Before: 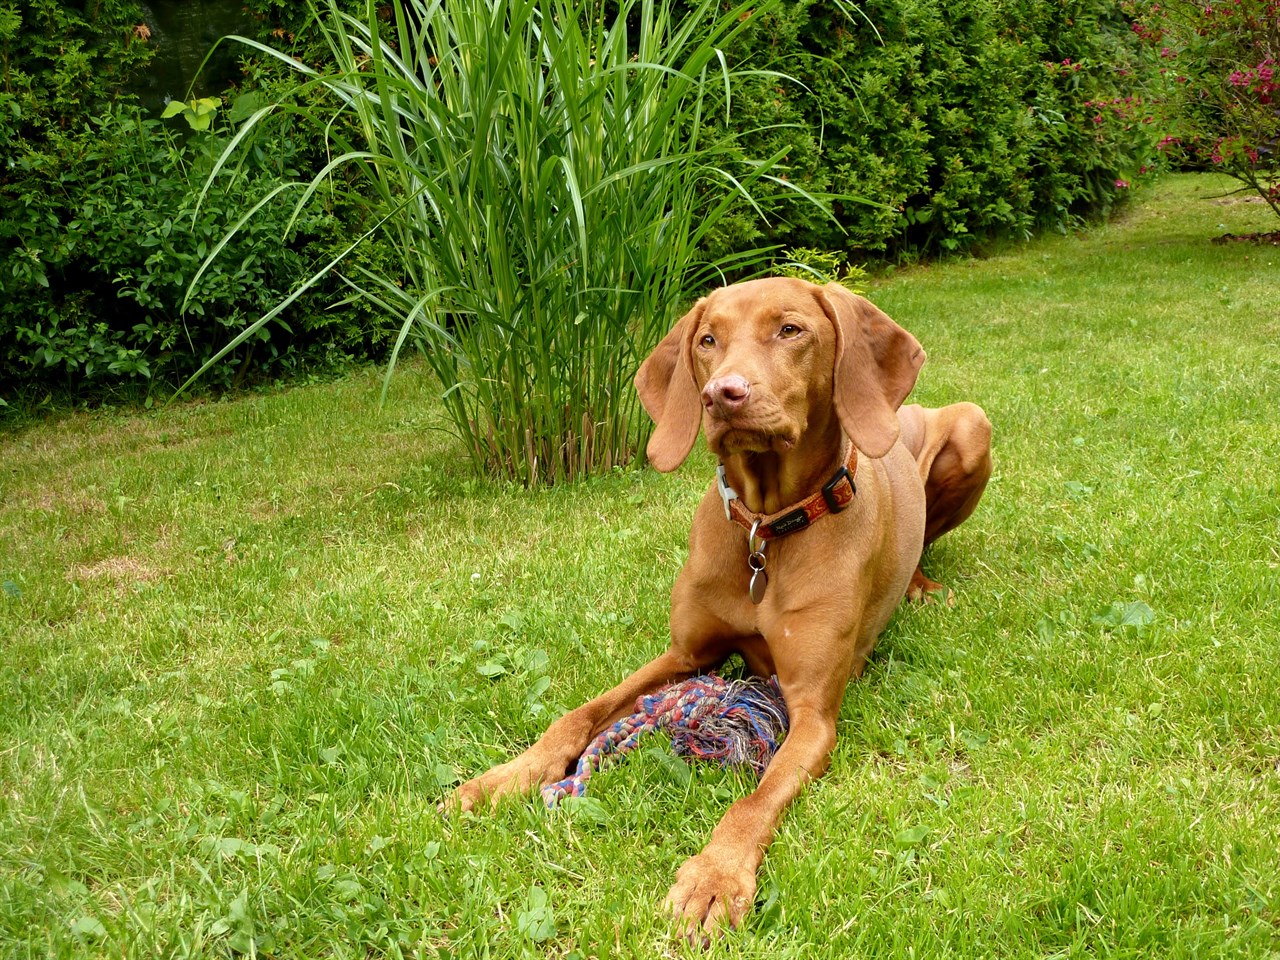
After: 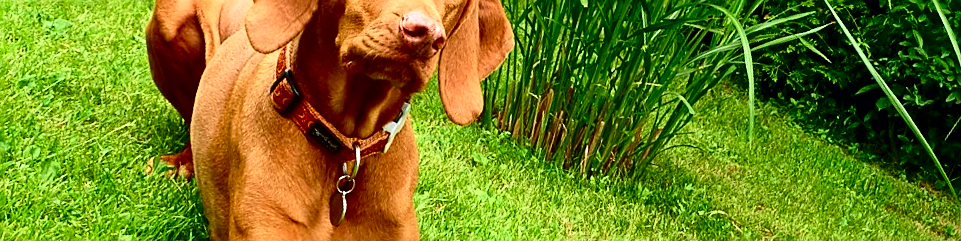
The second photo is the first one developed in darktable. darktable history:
crop and rotate: angle 16.12°, top 30.835%, bottom 35.653%
tone curve: curves: ch0 [(0, 0) (0.051, 0.047) (0.102, 0.099) (0.232, 0.249) (0.462, 0.501) (0.698, 0.761) (0.908, 0.946) (1, 1)]; ch1 [(0, 0) (0.339, 0.298) (0.402, 0.363) (0.453, 0.413) (0.485, 0.469) (0.494, 0.493) (0.504, 0.501) (0.525, 0.533) (0.563, 0.591) (0.597, 0.631) (1, 1)]; ch2 [(0, 0) (0.48, 0.48) (0.504, 0.5) (0.539, 0.554) (0.59, 0.628) (0.642, 0.682) (0.824, 0.815) (1, 1)], color space Lab, independent channels, preserve colors none
contrast brightness saturation: contrast 0.21, brightness -0.11, saturation 0.21
sharpen: on, module defaults
